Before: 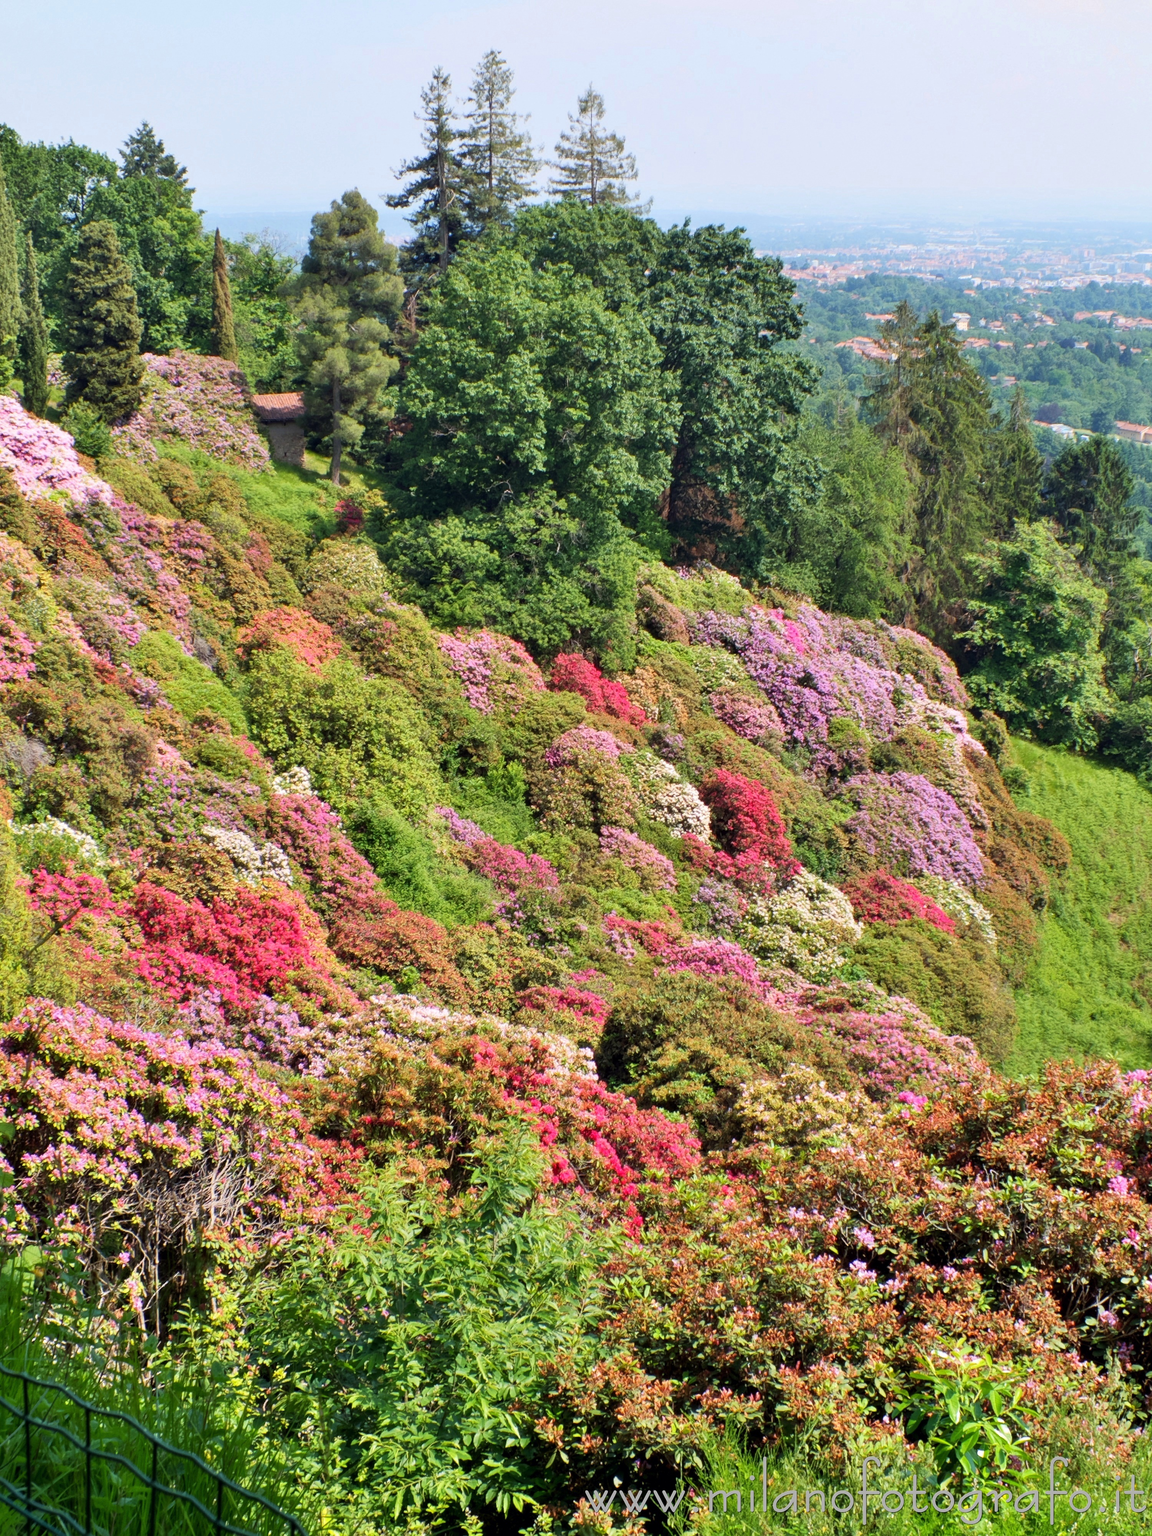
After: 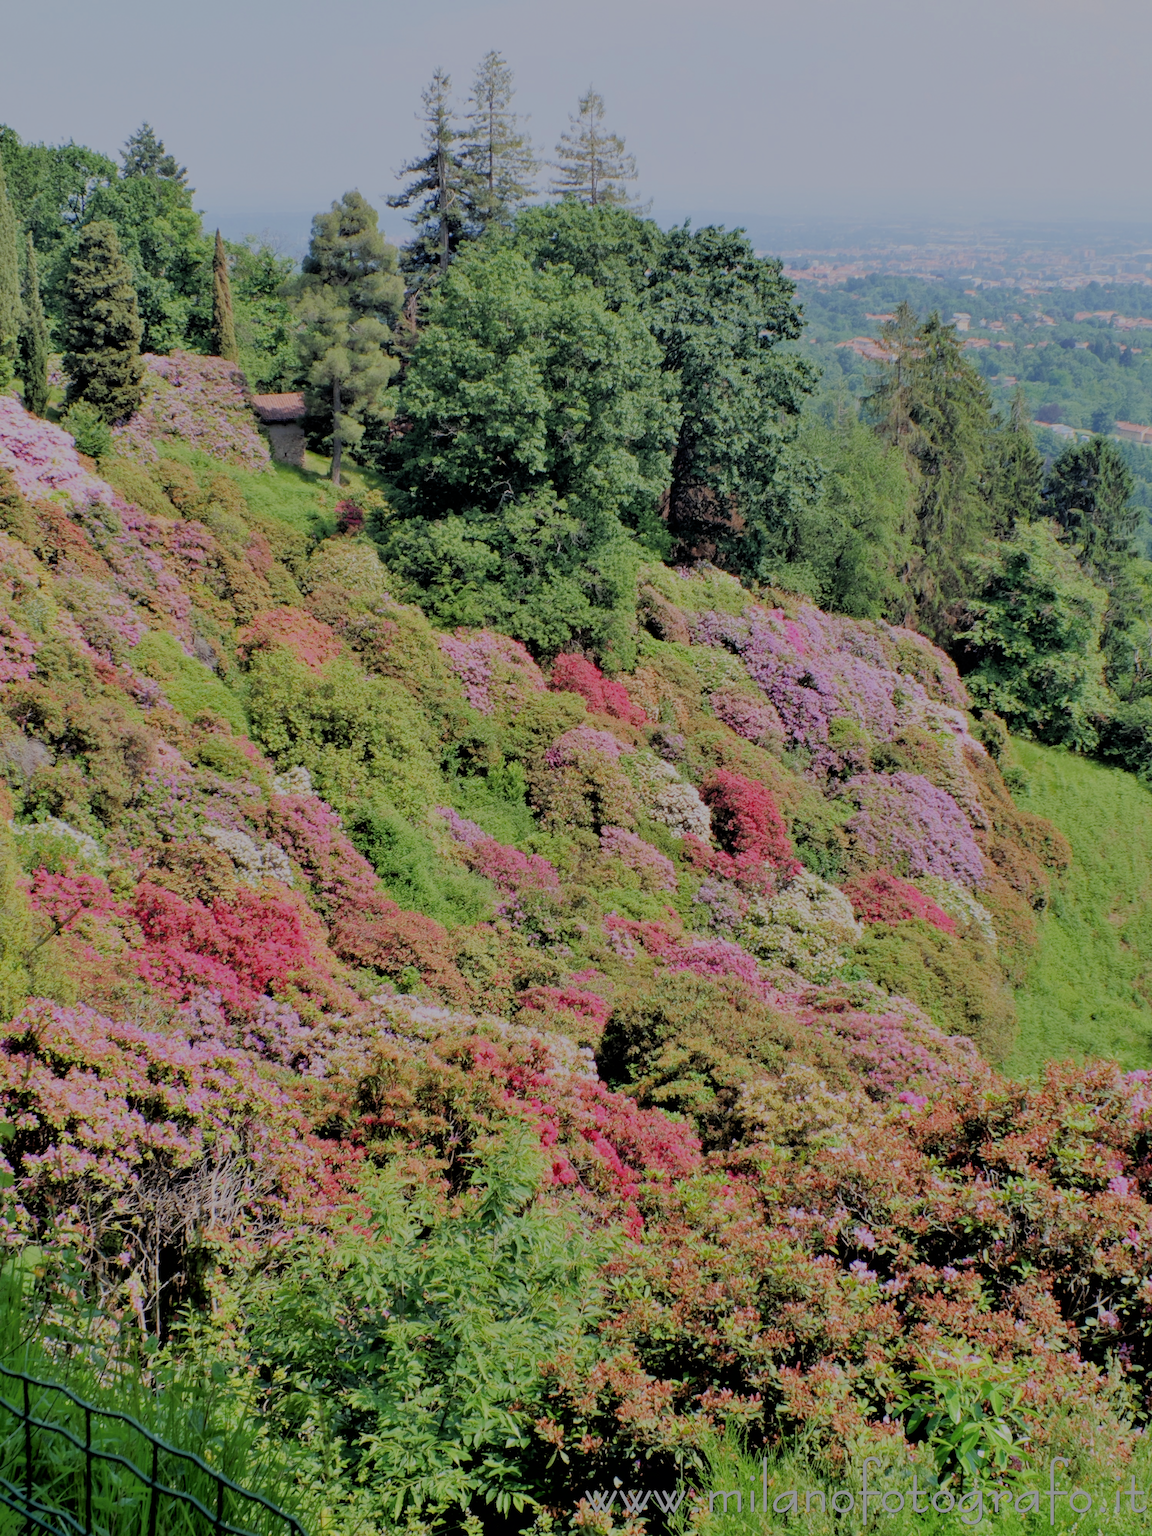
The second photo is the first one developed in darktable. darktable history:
filmic rgb: black relative exposure -4.42 EV, white relative exposure 6.58 EV, hardness 1.85, contrast 0.5
white balance: red 0.983, blue 1.036
